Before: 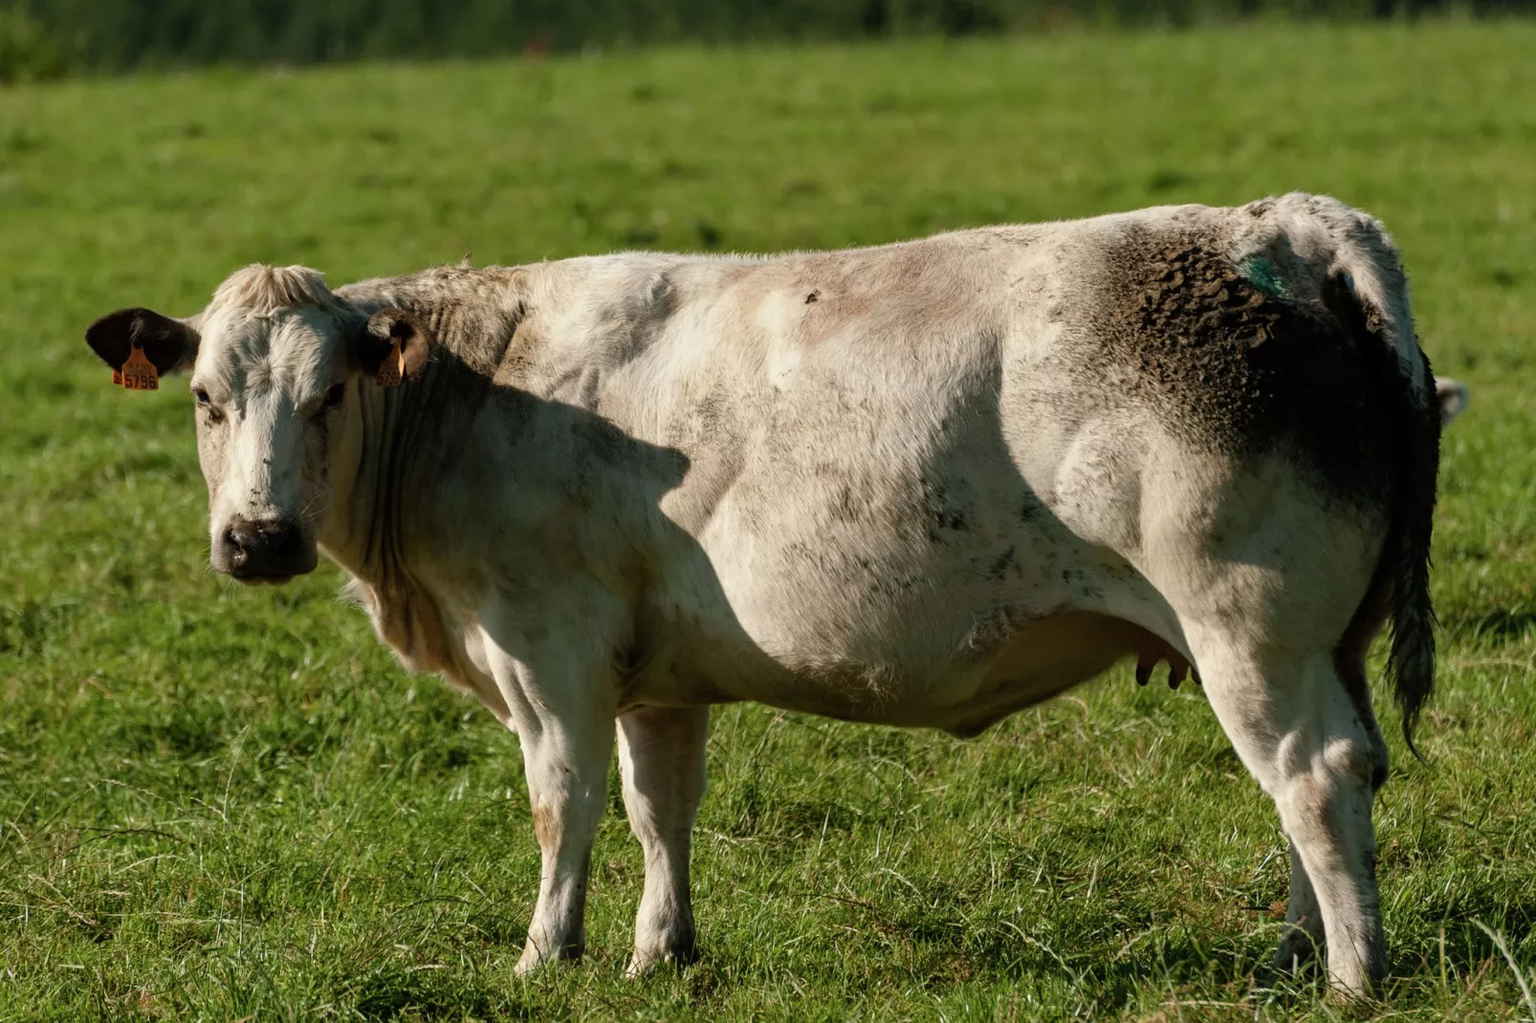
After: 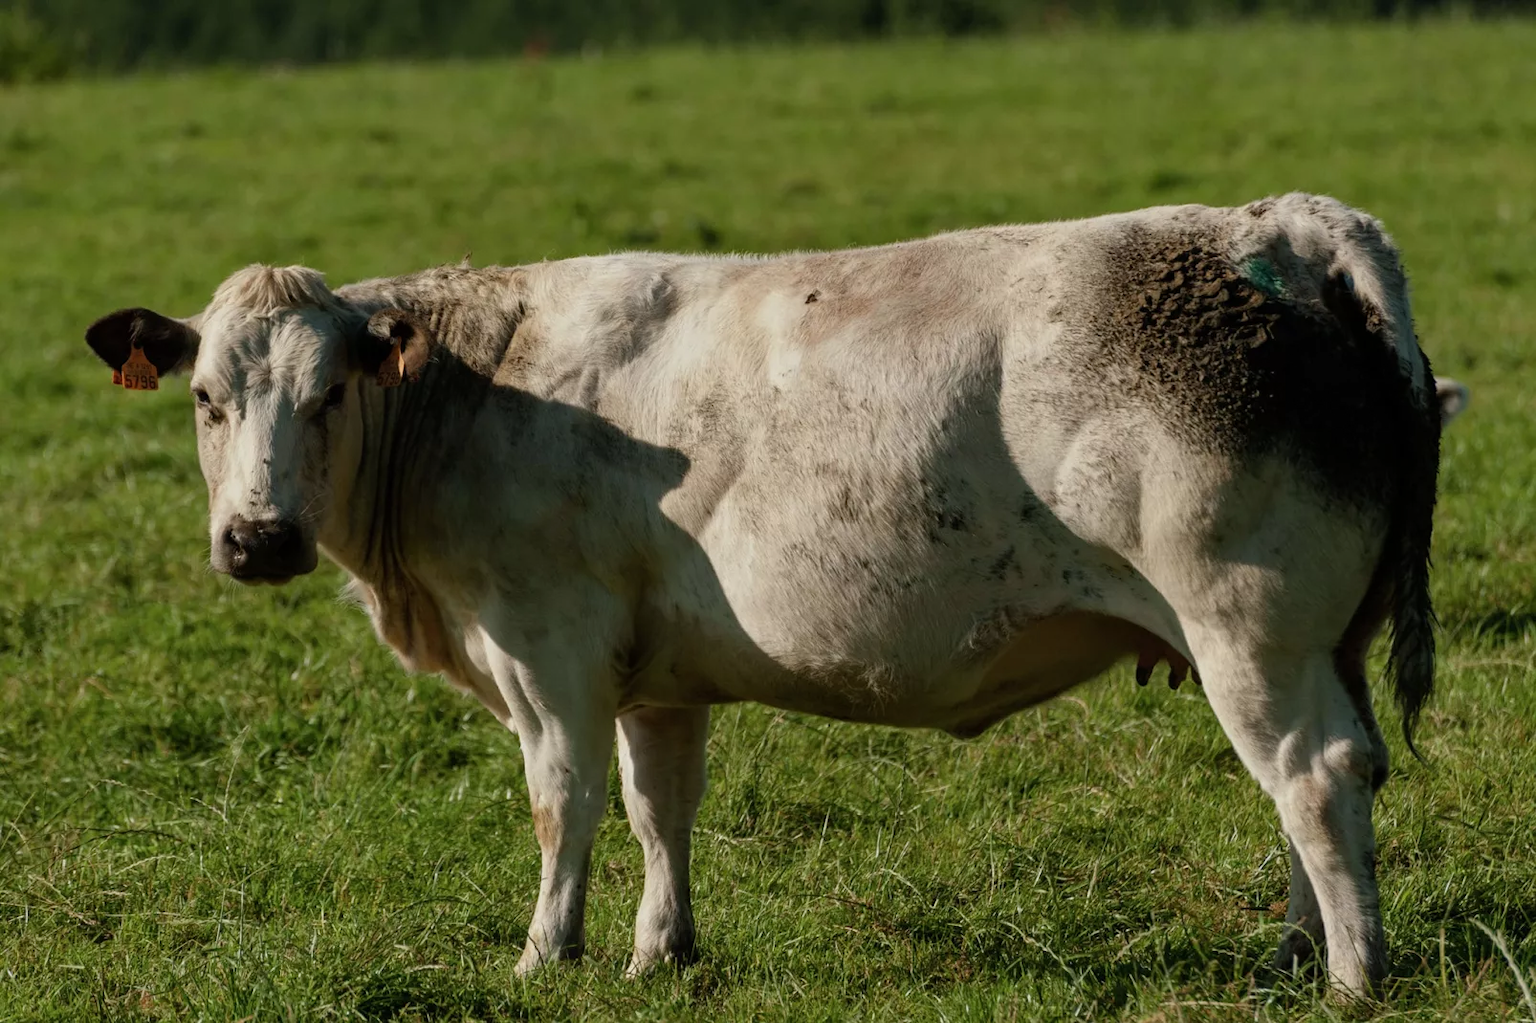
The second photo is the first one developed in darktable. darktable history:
exposure: exposure -0.32 EV, compensate highlight preservation false
